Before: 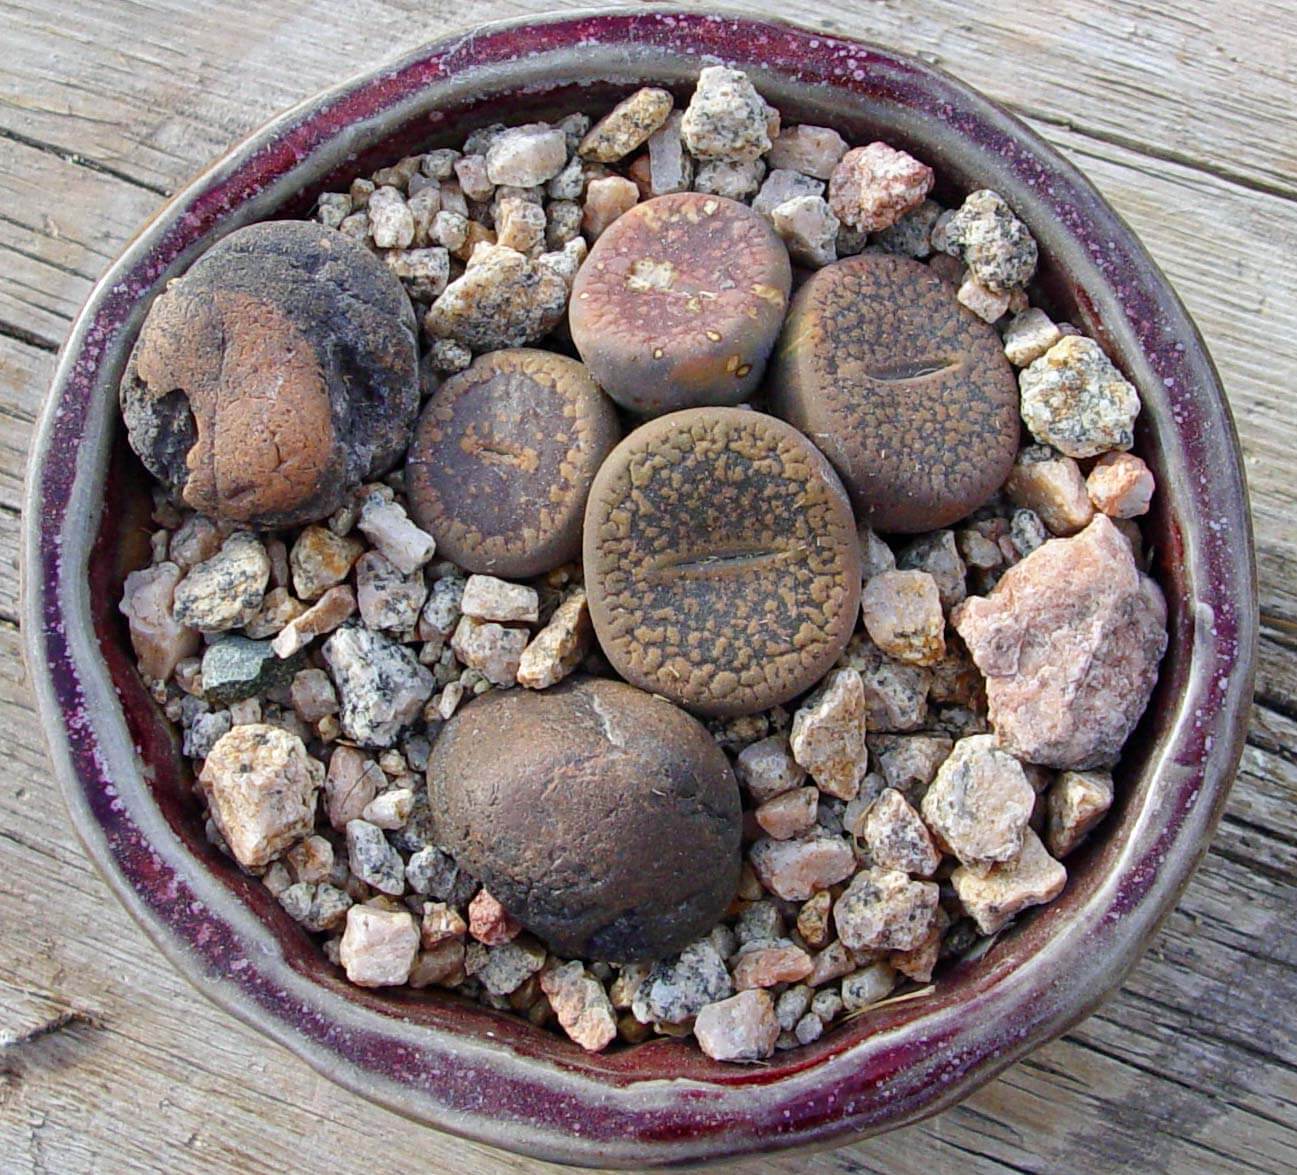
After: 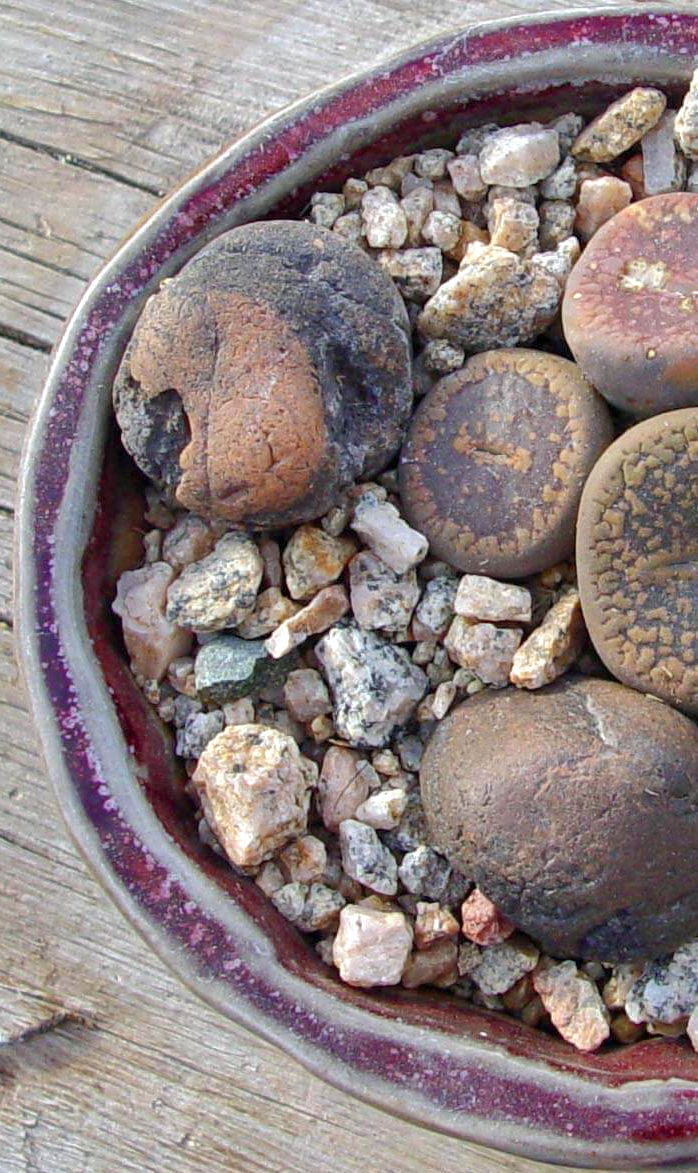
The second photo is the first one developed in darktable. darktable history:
exposure: exposure 0.217 EV, compensate highlight preservation false
crop: left 0.587%, right 45.588%, bottom 0.086%
shadows and highlights: on, module defaults
